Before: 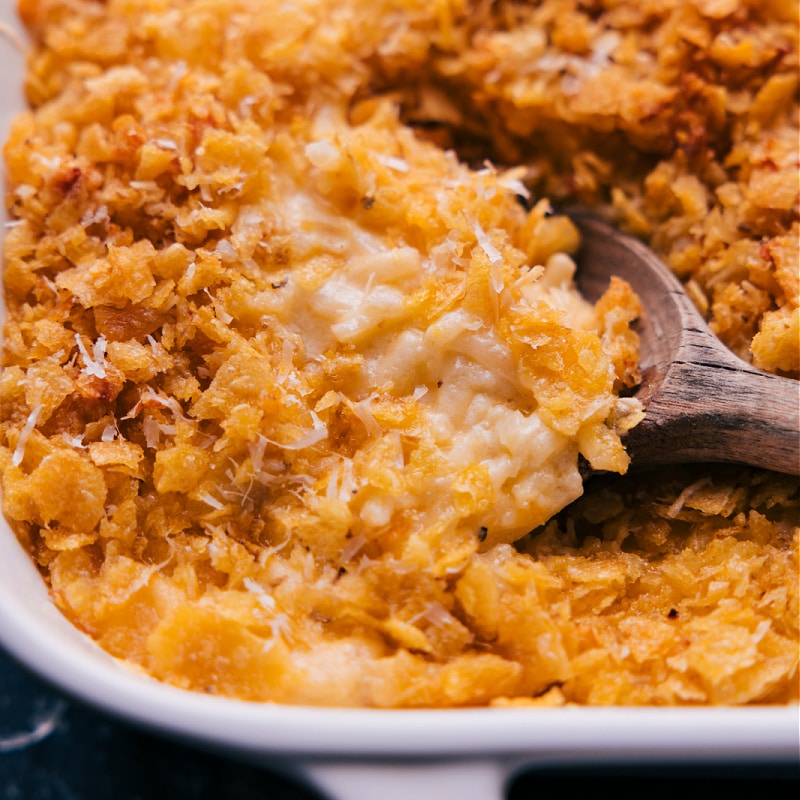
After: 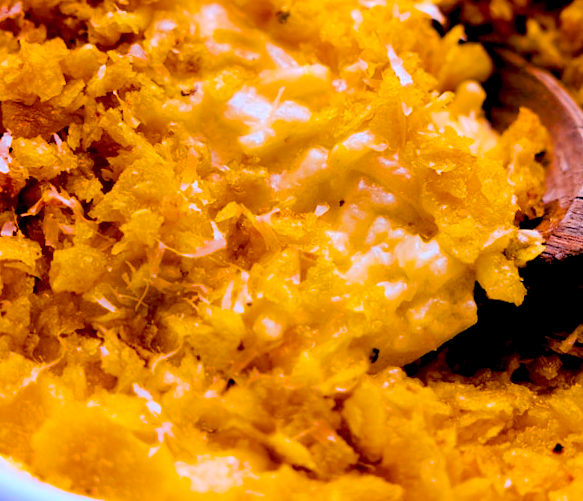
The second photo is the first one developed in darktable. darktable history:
exposure: black level correction 0.027, exposure 0.181 EV, compensate exposure bias true, compensate highlight preservation false
color calibration: gray › normalize channels true, x 0.372, y 0.386, temperature 4284.99 K, gamut compression 0.014
crop and rotate: angle -4.03°, left 9.866%, top 21.283%, right 12.282%, bottom 11.842%
tone equalizer: edges refinement/feathering 500, mask exposure compensation -1.57 EV, preserve details guided filter
color balance rgb: global offset › luminance -0.233%, linear chroma grading › shadows 17.798%, linear chroma grading › highlights 60.912%, linear chroma grading › global chroma 49.936%, perceptual saturation grading › global saturation 19.593%
